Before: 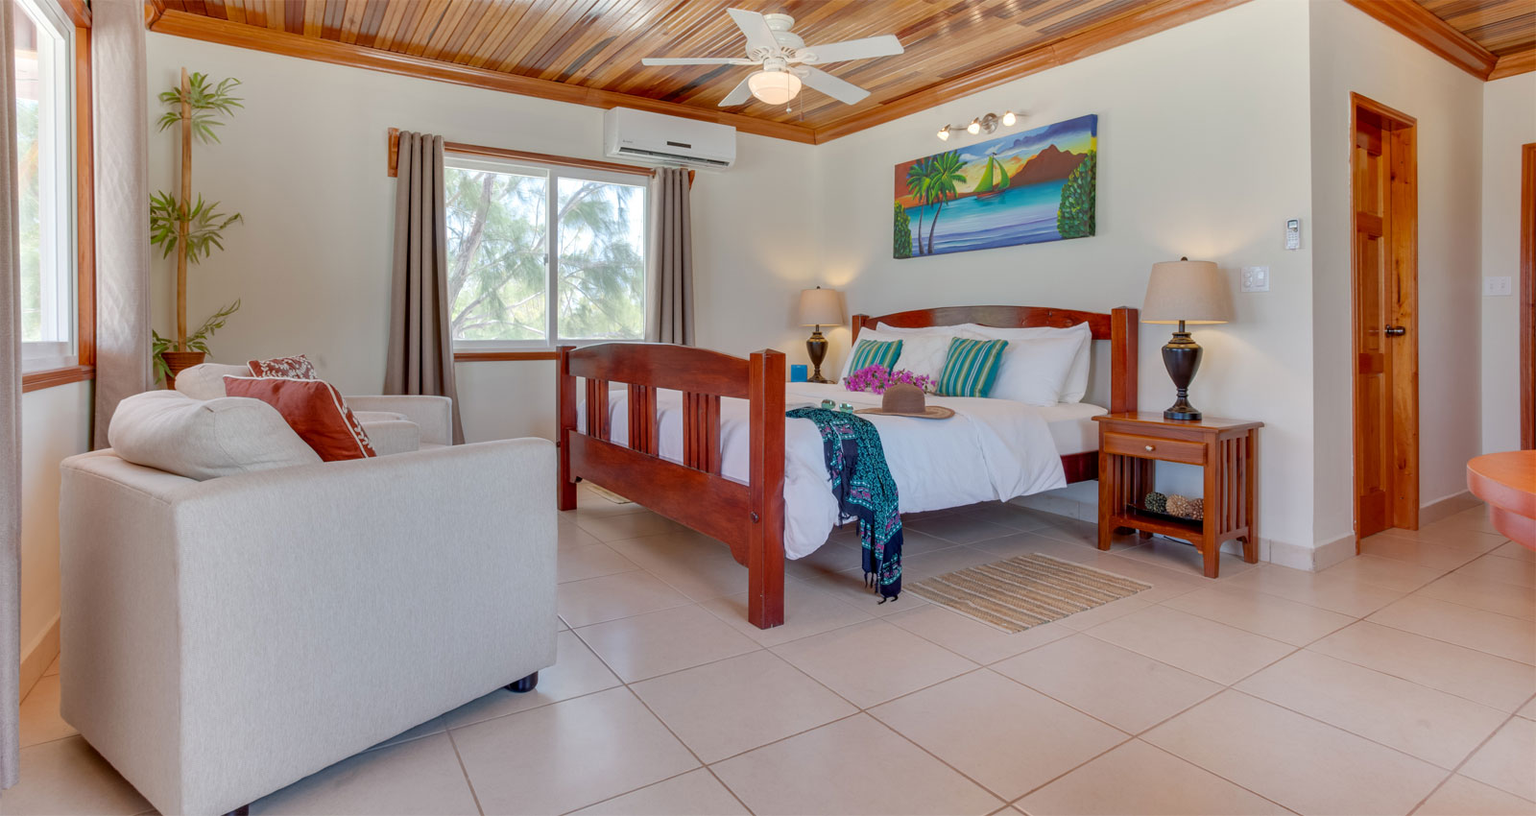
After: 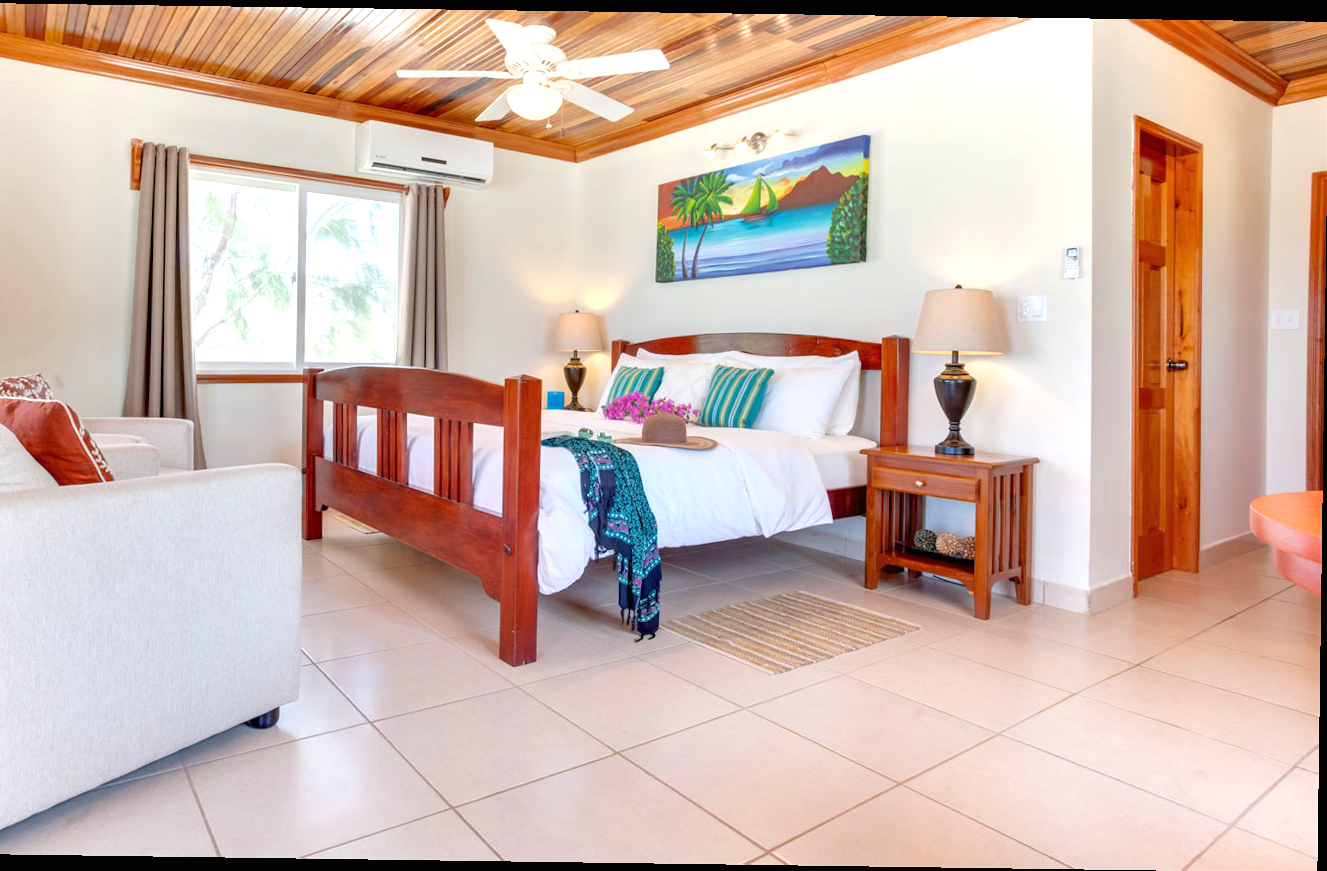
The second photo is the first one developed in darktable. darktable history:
exposure: black level correction 0, exposure 0.9 EV, compensate exposure bias true, compensate highlight preservation false
crop: left 17.582%, bottom 0.031%
rotate and perspective: rotation 0.8°, automatic cropping off
